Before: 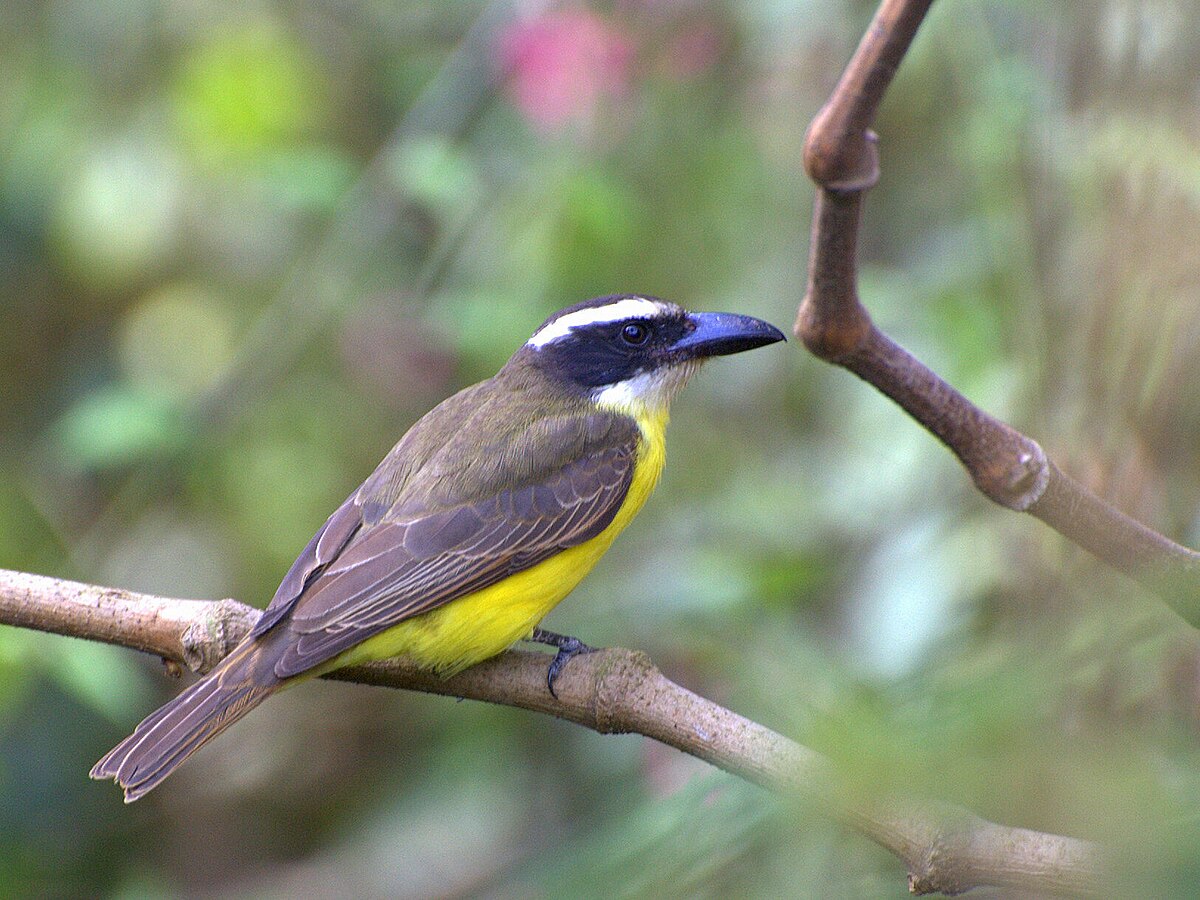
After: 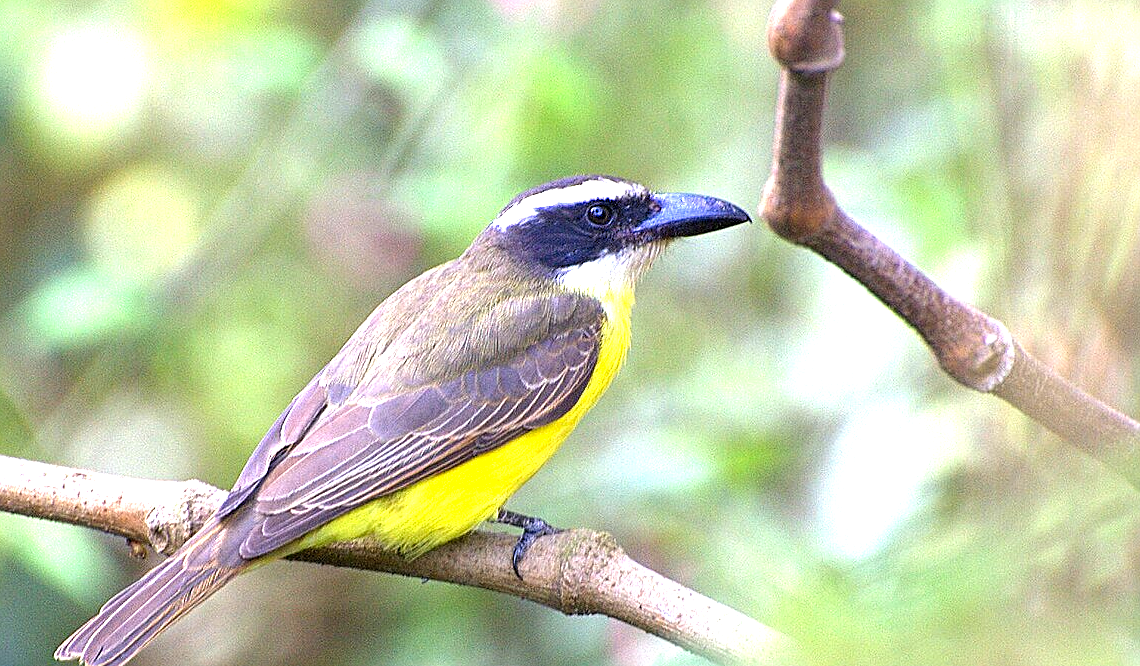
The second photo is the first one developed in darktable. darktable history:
sharpen: on, module defaults
levels: levels [0, 0.352, 0.703]
crop and rotate: left 2.991%, top 13.302%, right 1.981%, bottom 12.636%
